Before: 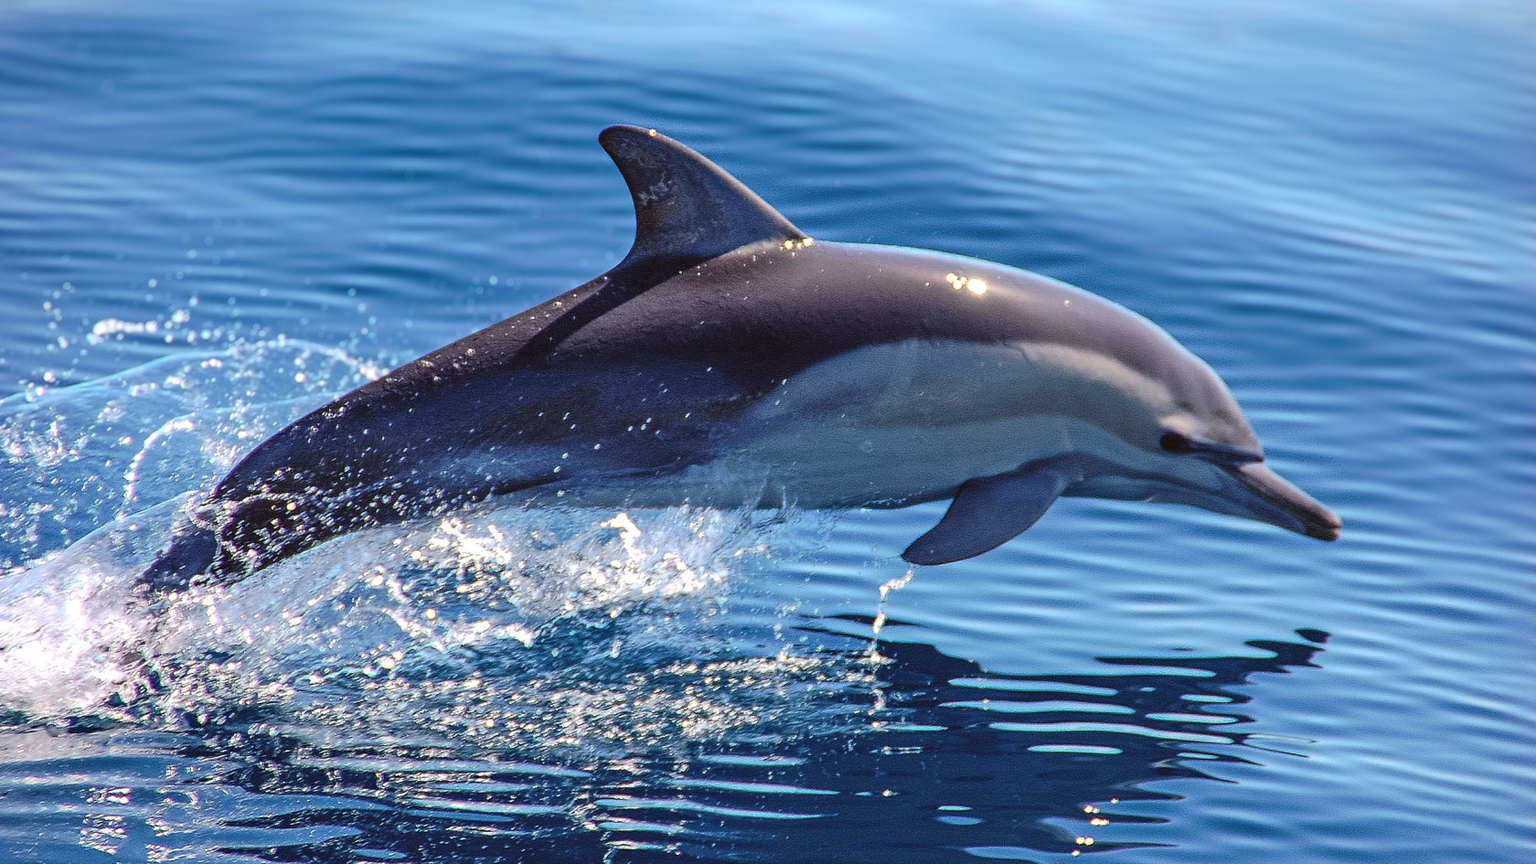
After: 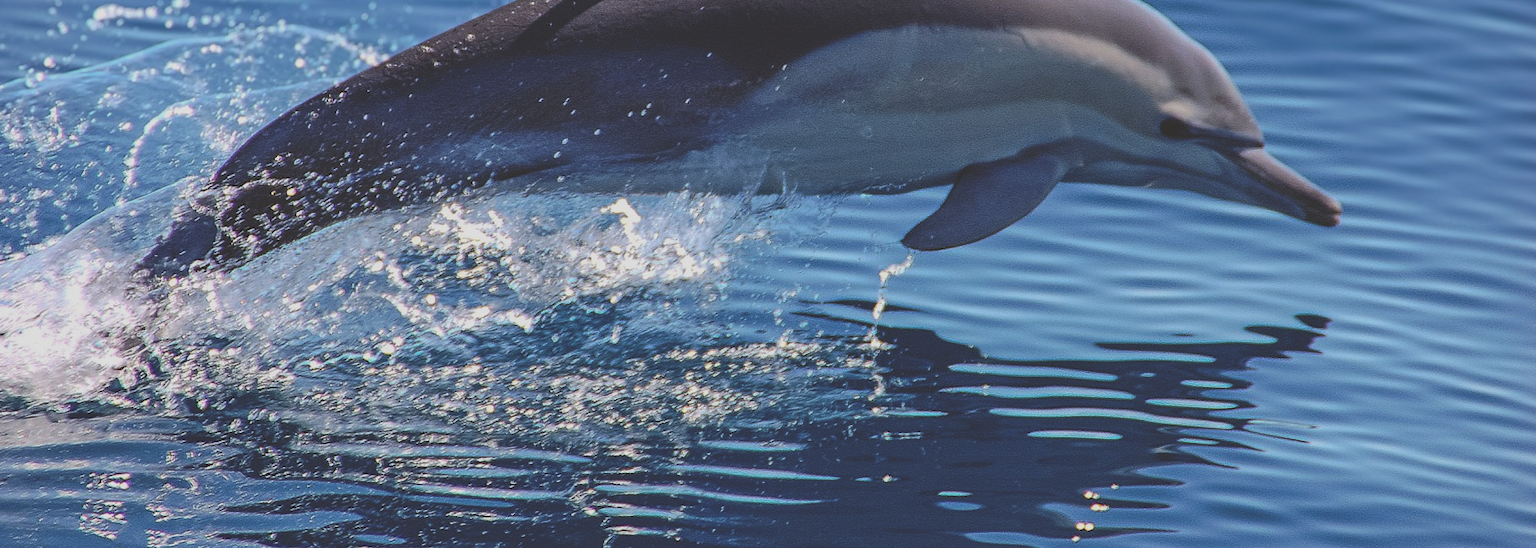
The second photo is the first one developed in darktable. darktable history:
exposure: black level correction -0.036, exposure -0.497 EV, compensate highlight preservation false
tone equalizer: on, module defaults
crop and rotate: top 36.435%
